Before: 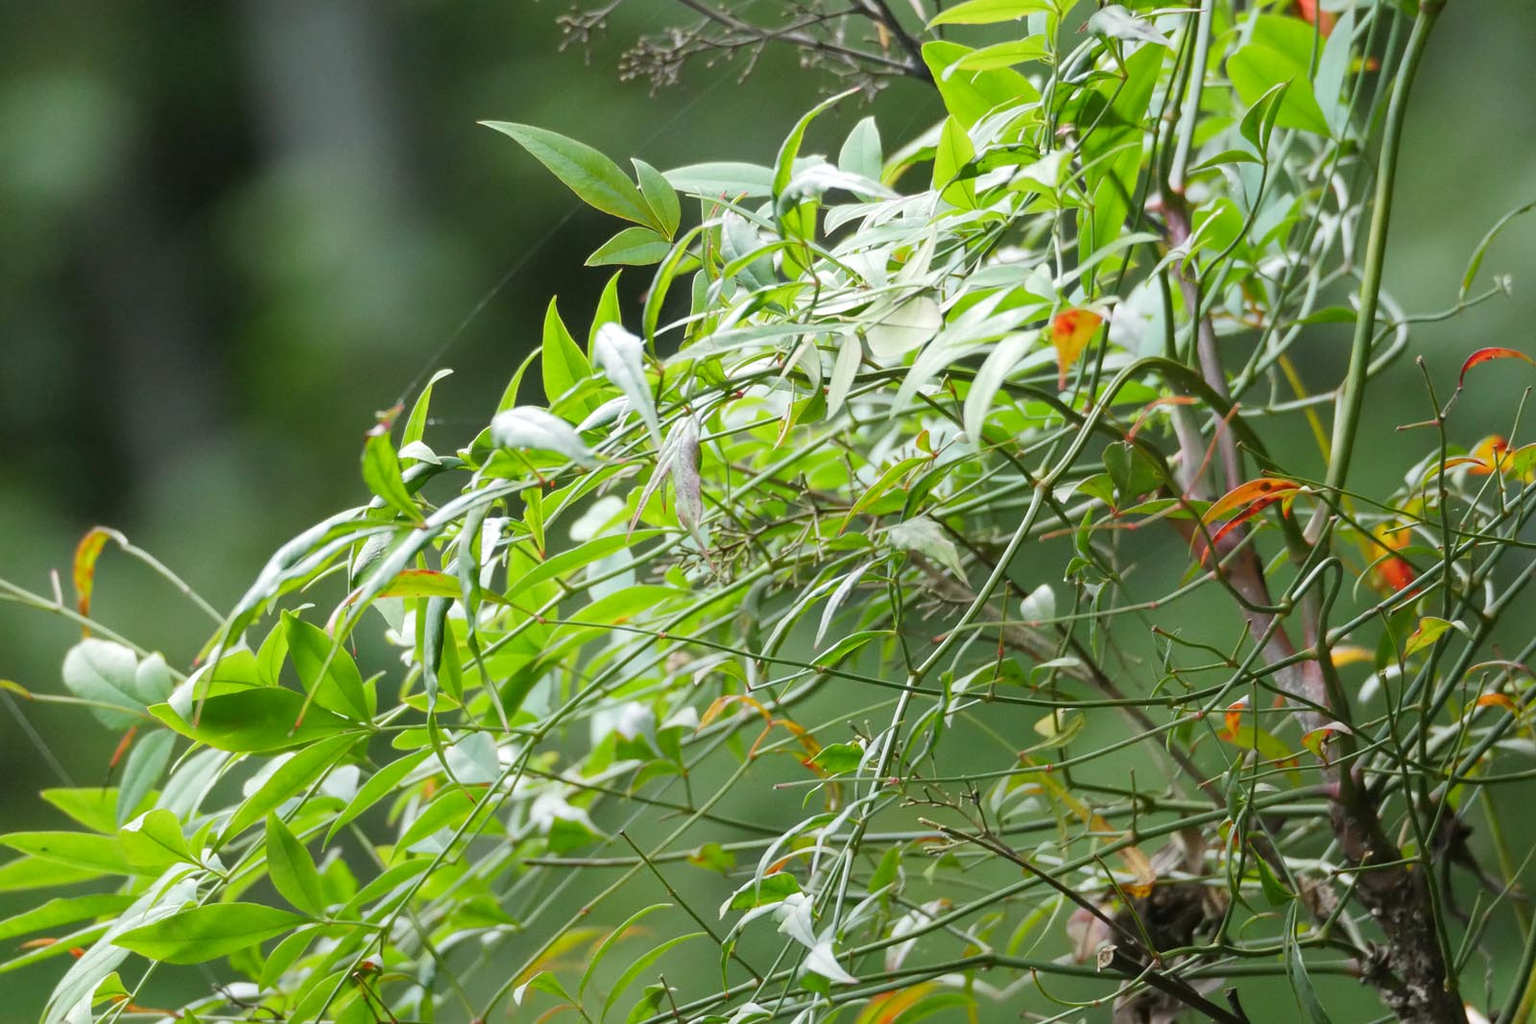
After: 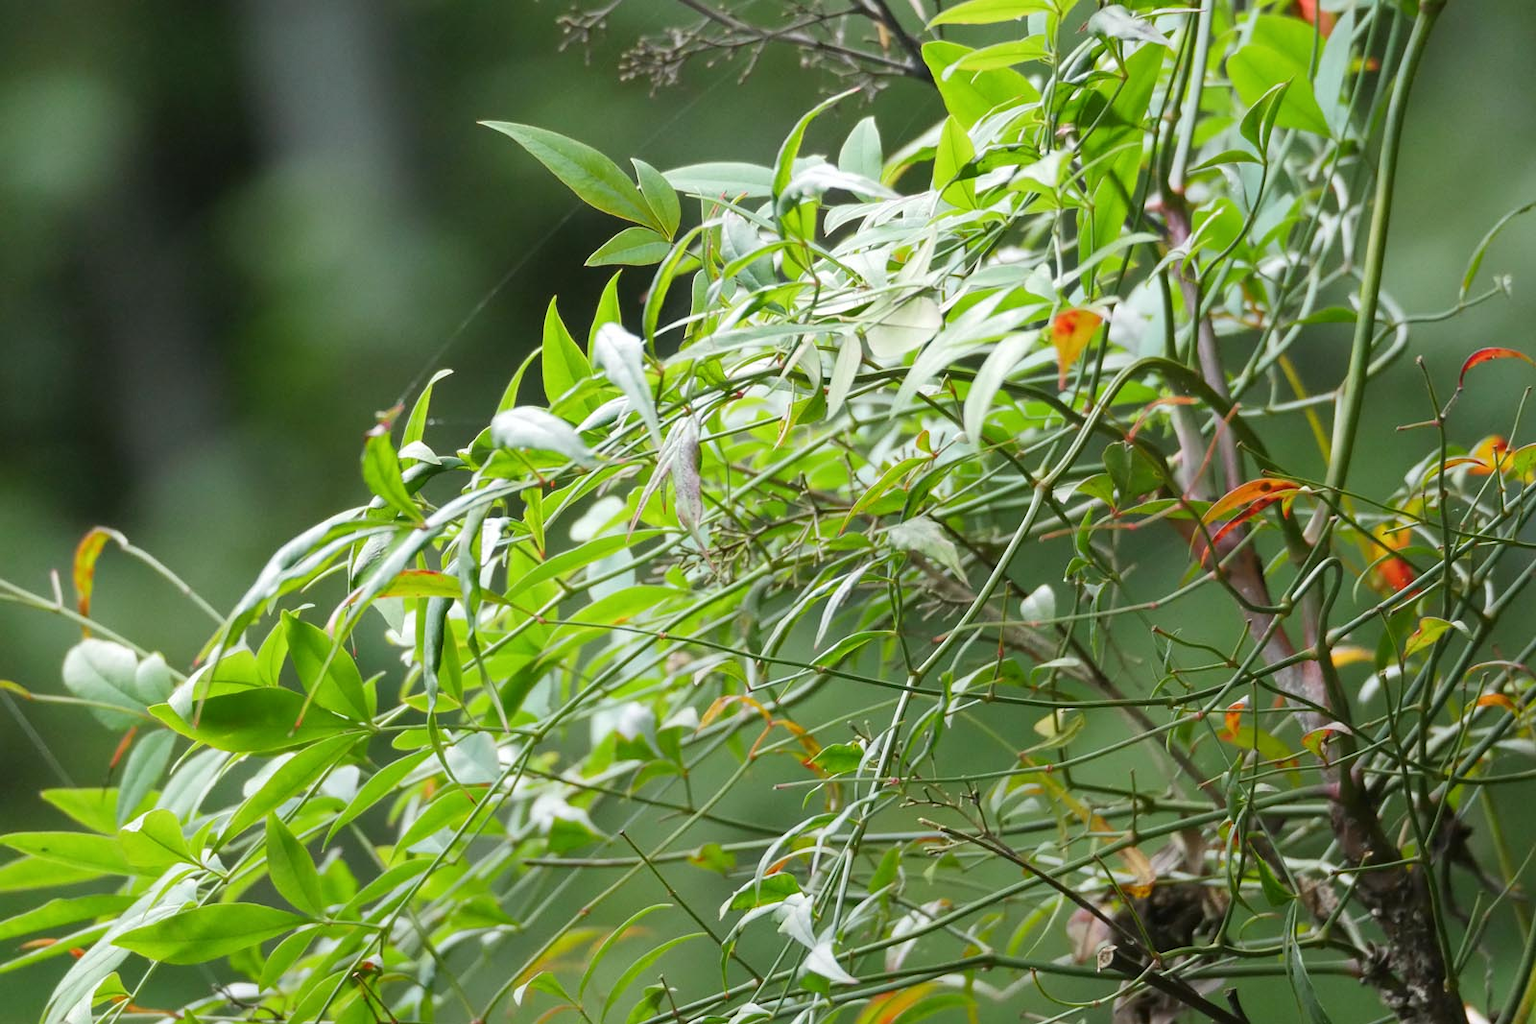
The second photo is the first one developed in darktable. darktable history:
exposure: compensate highlight preservation false
contrast brightness saturation: contrast 0.05
